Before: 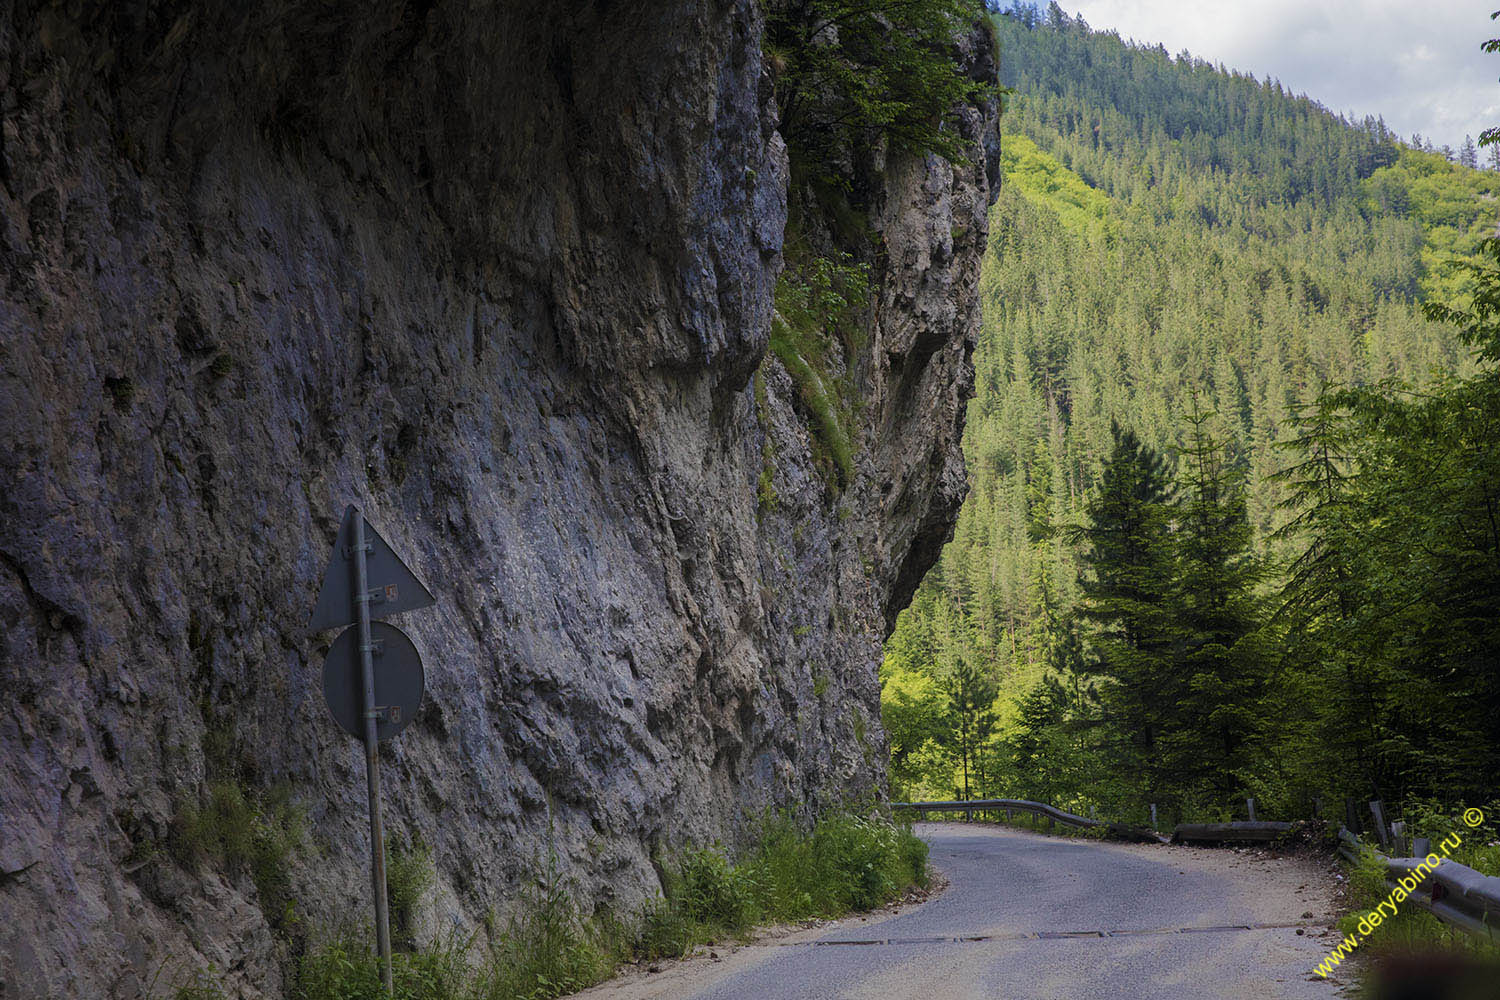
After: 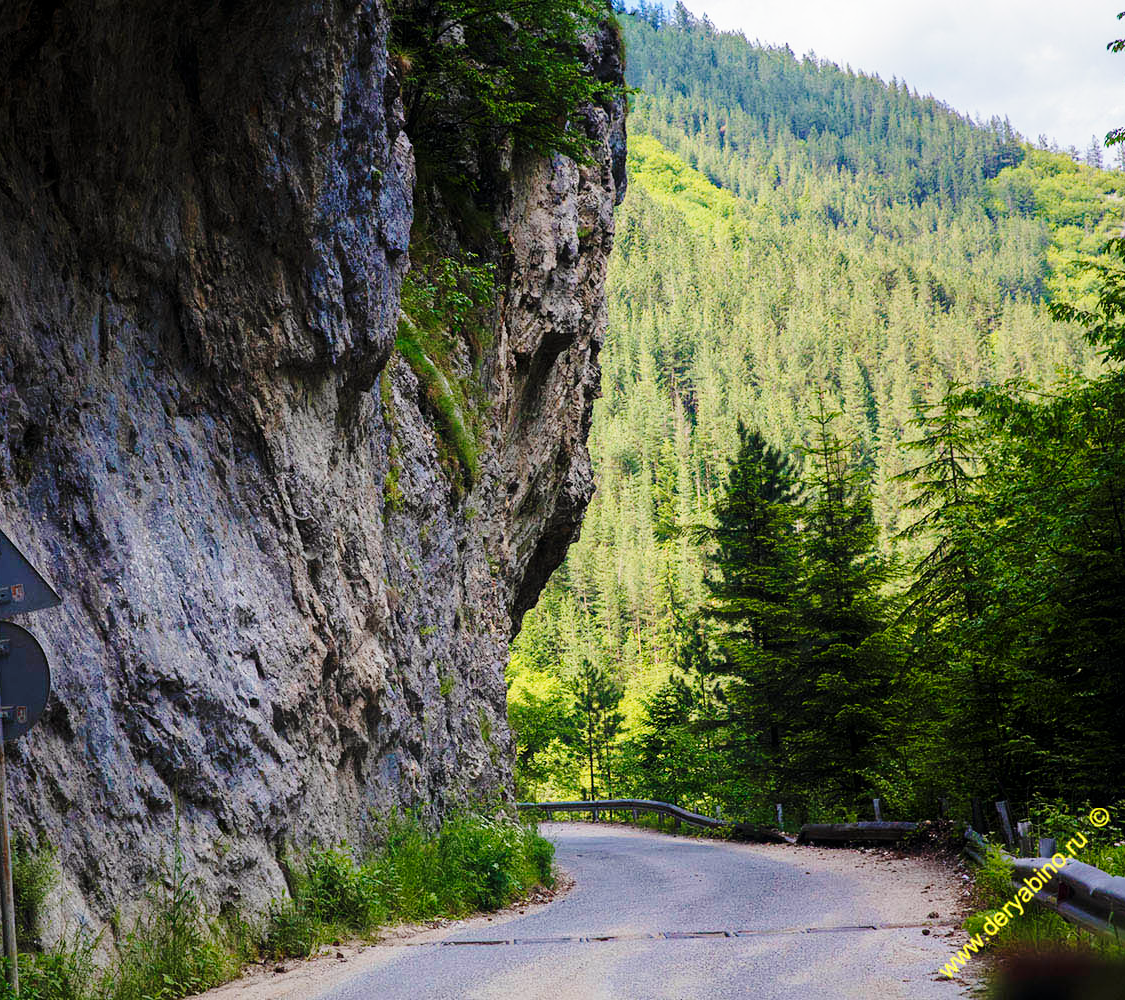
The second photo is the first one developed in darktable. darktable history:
crop and rotate: left 24.959%
base curve: curves: ch0 [(0, 0) (0.028, 0.03) (0.121, 0.232) (0.46, 0.748) (0.859, 0.968) (1, 1)], preserve colors none
